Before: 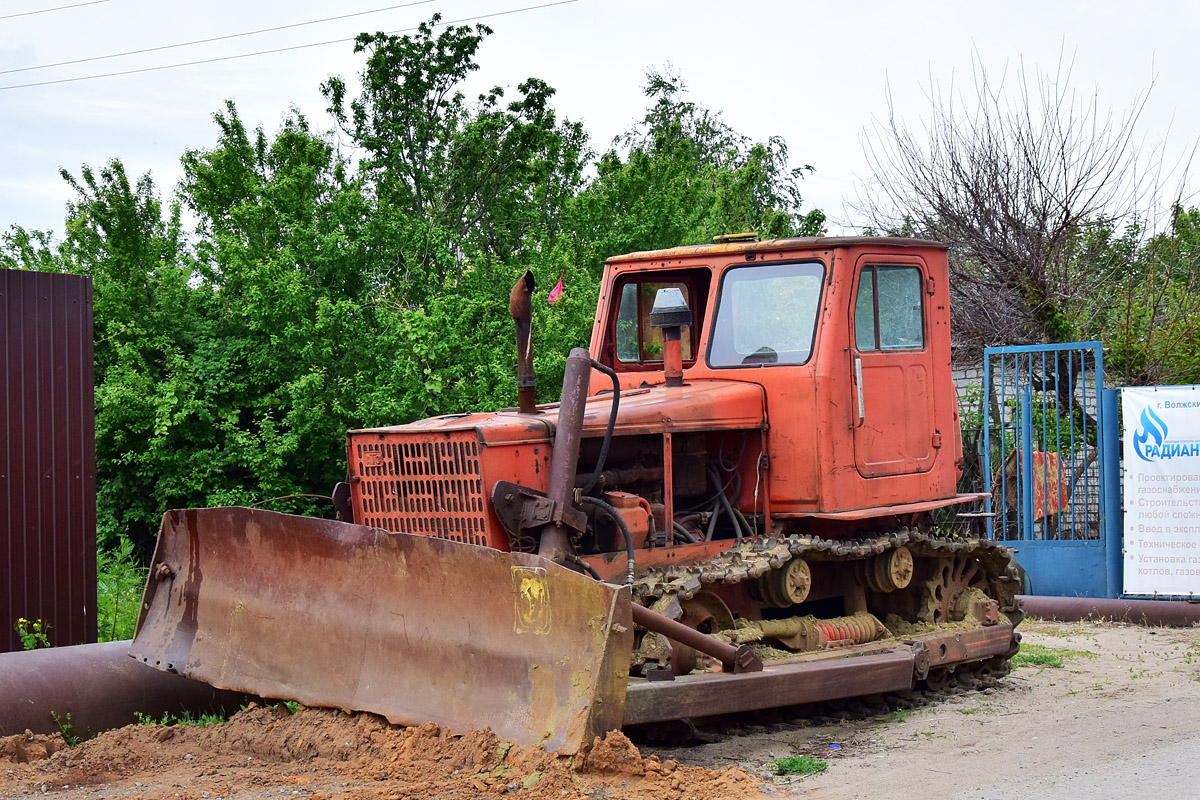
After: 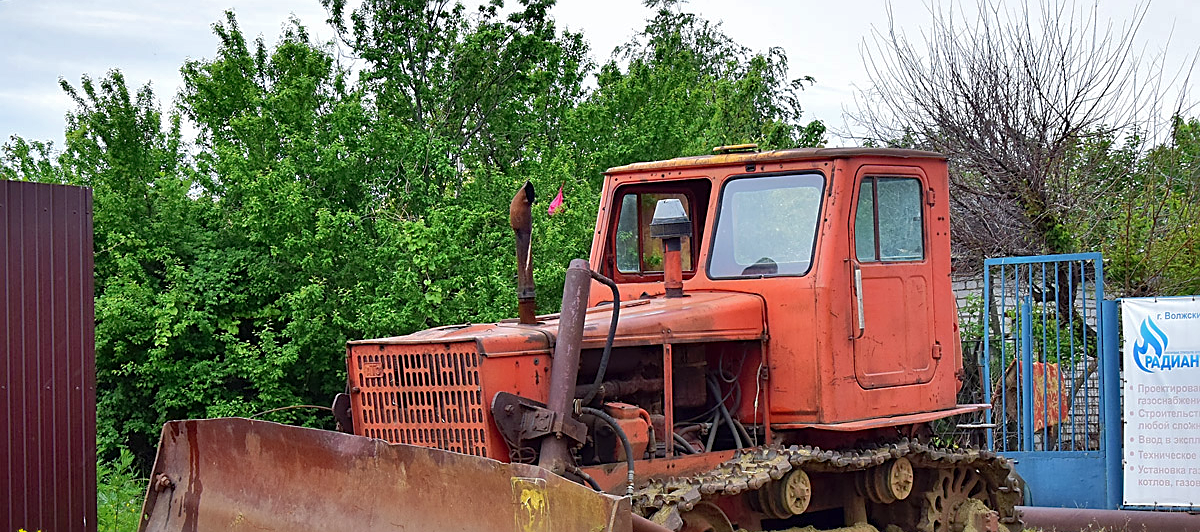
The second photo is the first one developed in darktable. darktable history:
shadows and highlights: on, module defaults
sharpen: on, module defaults
crop: top 11.159%, bottom 22.33%
